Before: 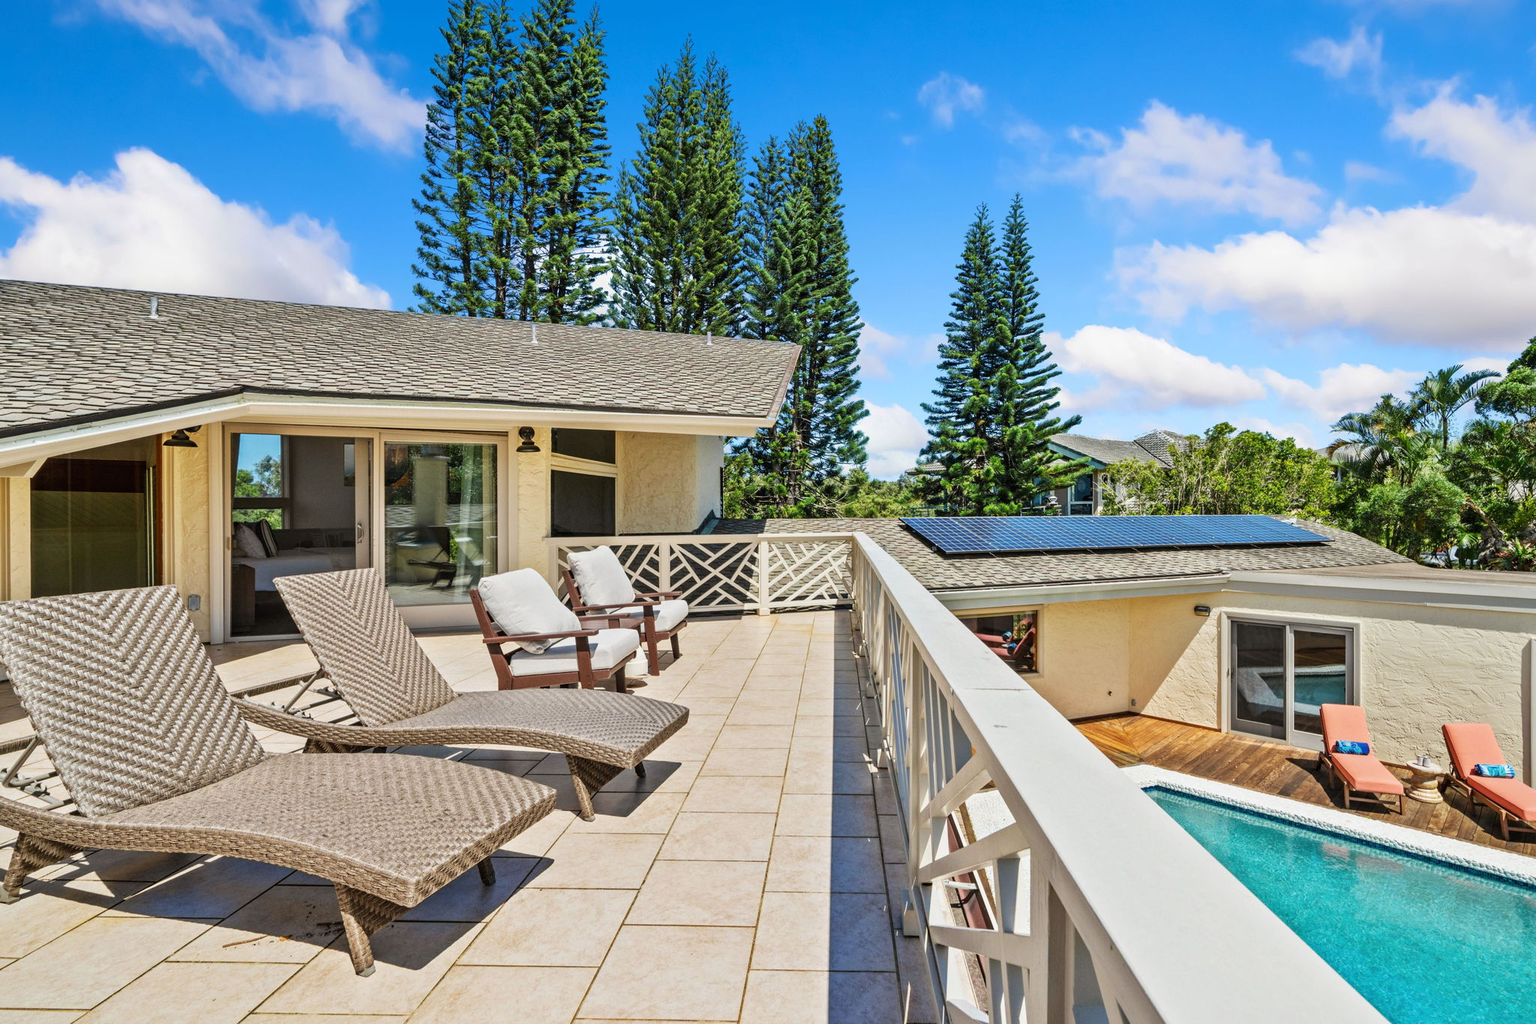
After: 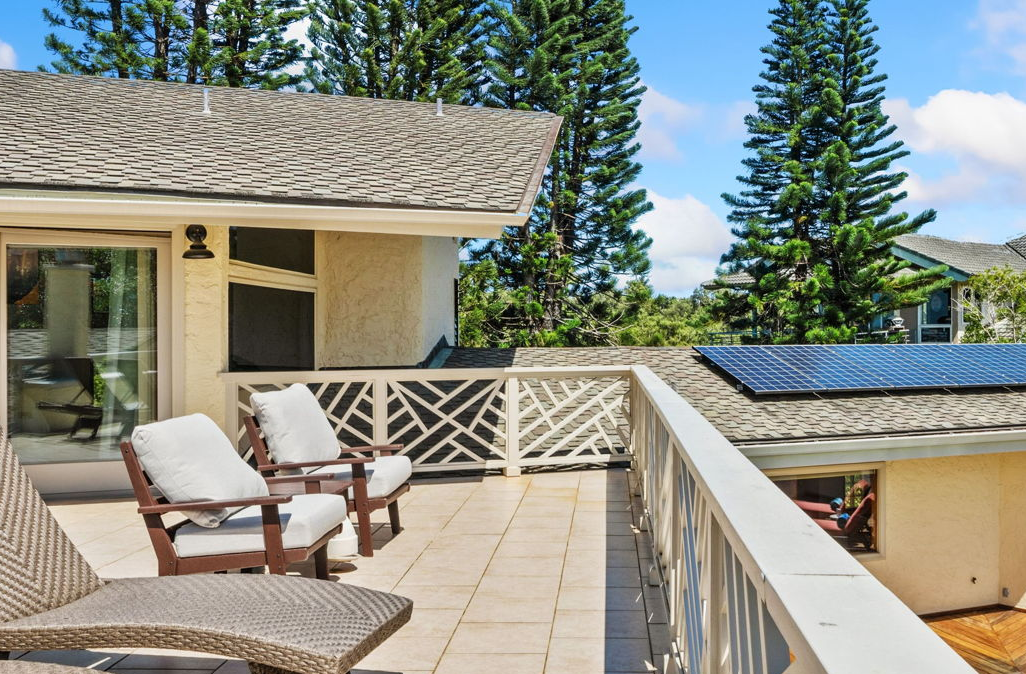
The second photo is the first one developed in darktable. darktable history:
crop: left 24.733%, top 25.263%, right 25.152%, bottom 25.343%
